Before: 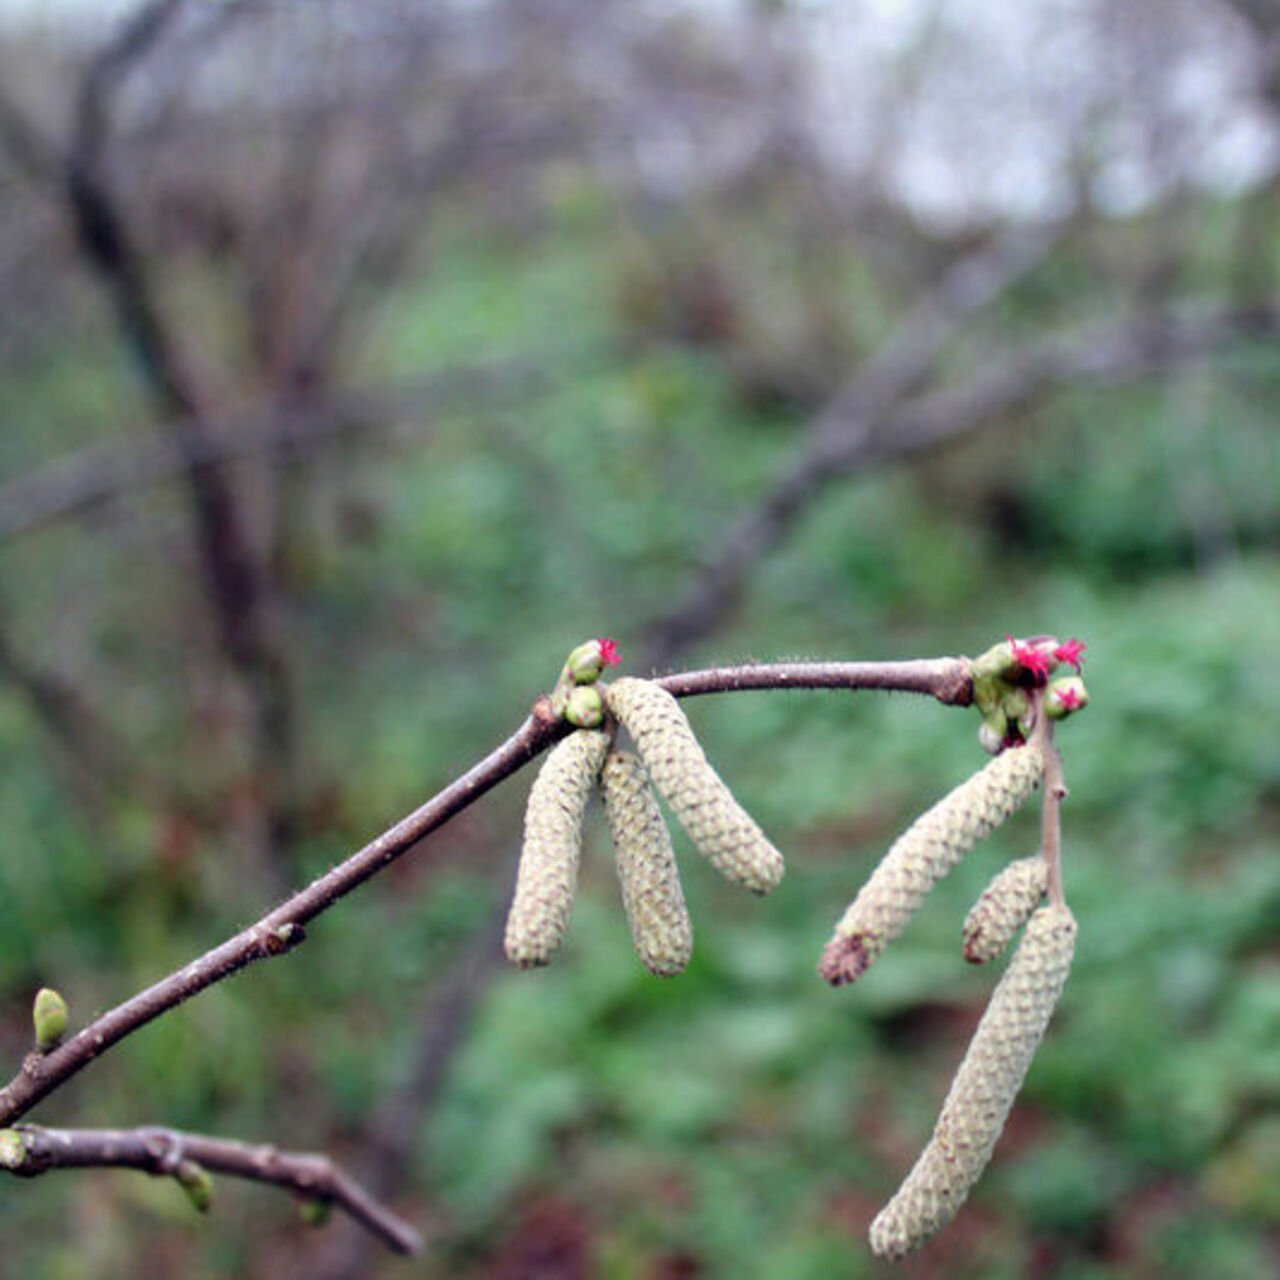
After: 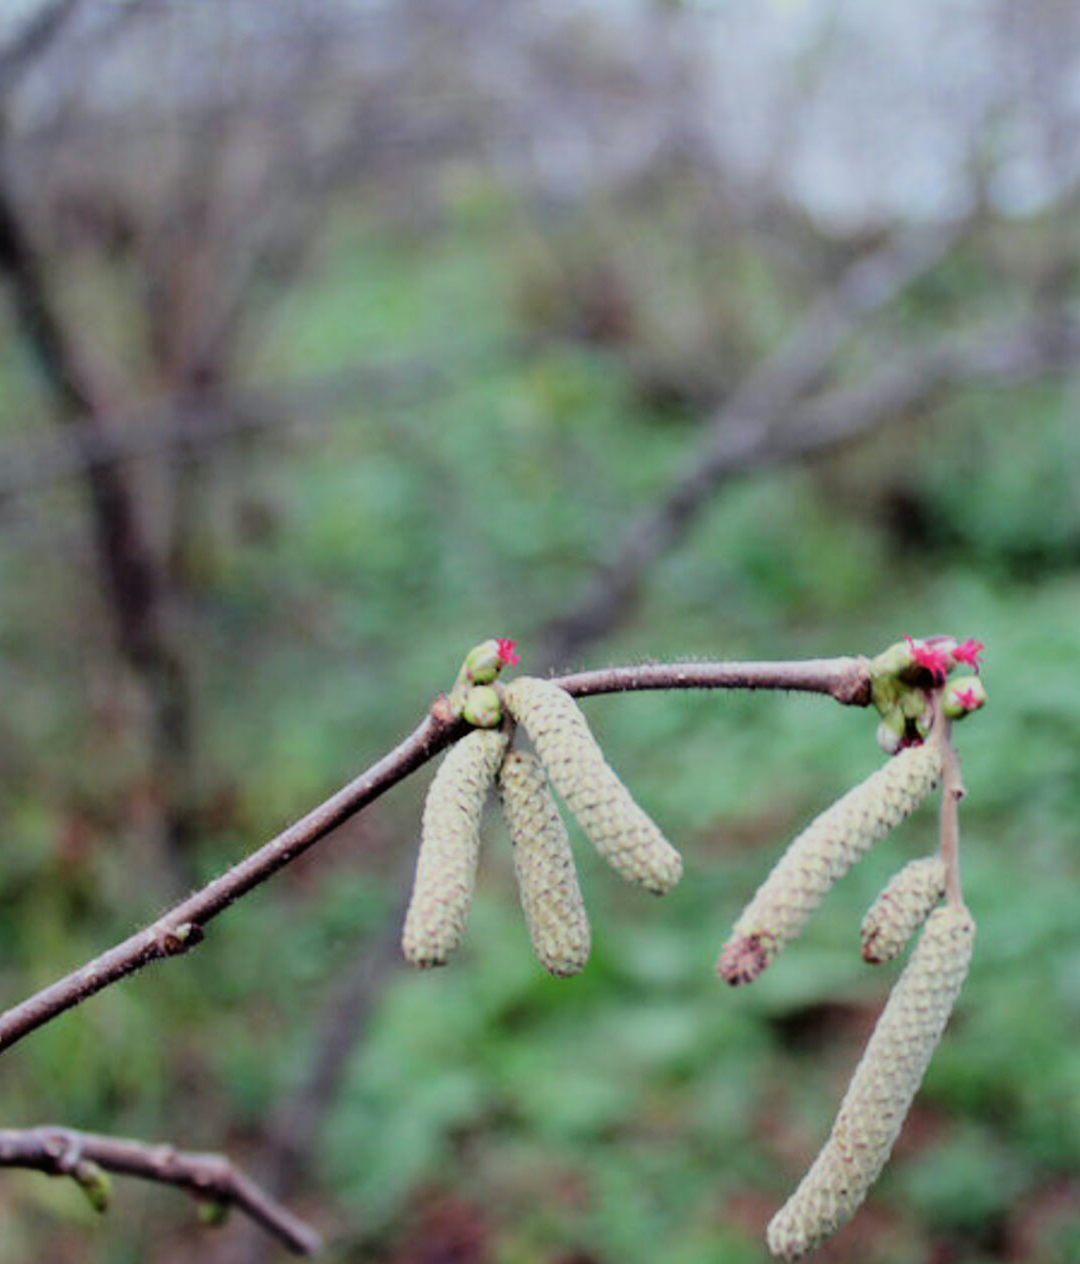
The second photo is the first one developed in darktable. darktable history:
filmic rgb: black relative exposure -7.48 EV, white relative exposure 4.83 EV, hardness 3.4, color science v6 (2022)
exposure: exposure 0.15 EV, compensate highlight preservation false
crop: left 8.026%, right 7.374%
color balance: lift [1.004, 1.002, 1.002, 0.998], gamma [1, 1.007, 1.002, 0.993], gain [1, 0.977, 1.013, 1.023], contrast -3.64%
